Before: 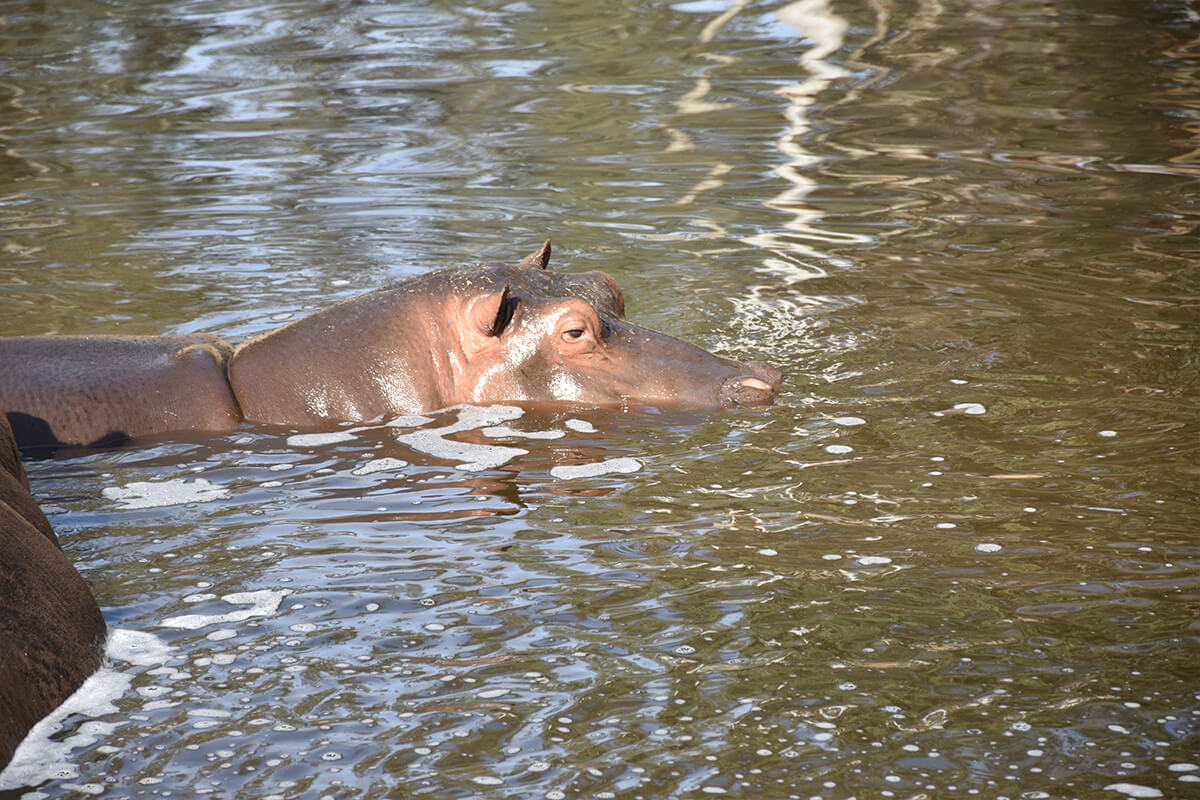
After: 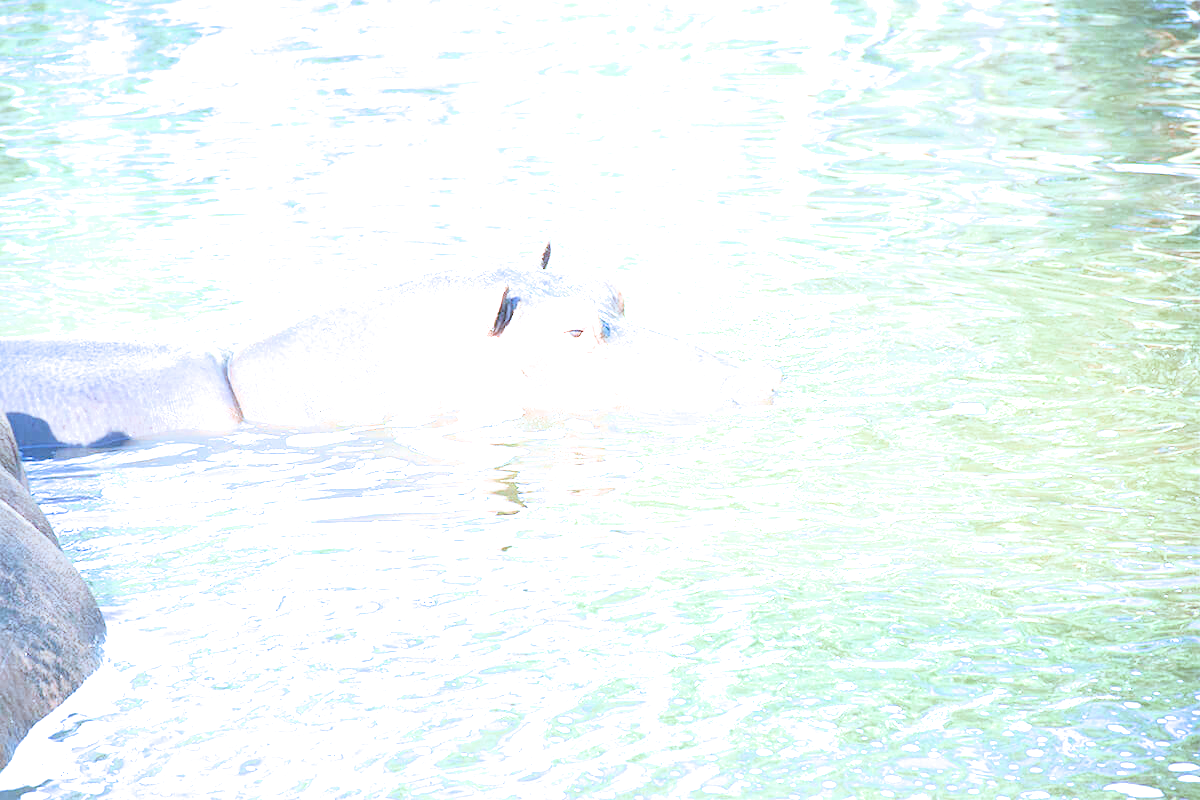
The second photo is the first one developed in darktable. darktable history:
color calibration "scene-referred default": illuminant custom, x 0.432, y 0.395, temperature 3098 K
filmic rgb "scene-referred default": black relative exposure -8.15 EV, white relative exposure 3.76 EV, hardness 4.46
exposure: black level correction 0, exposure 4 EV, compensate exposure bias true, compensate highlight preservation false
